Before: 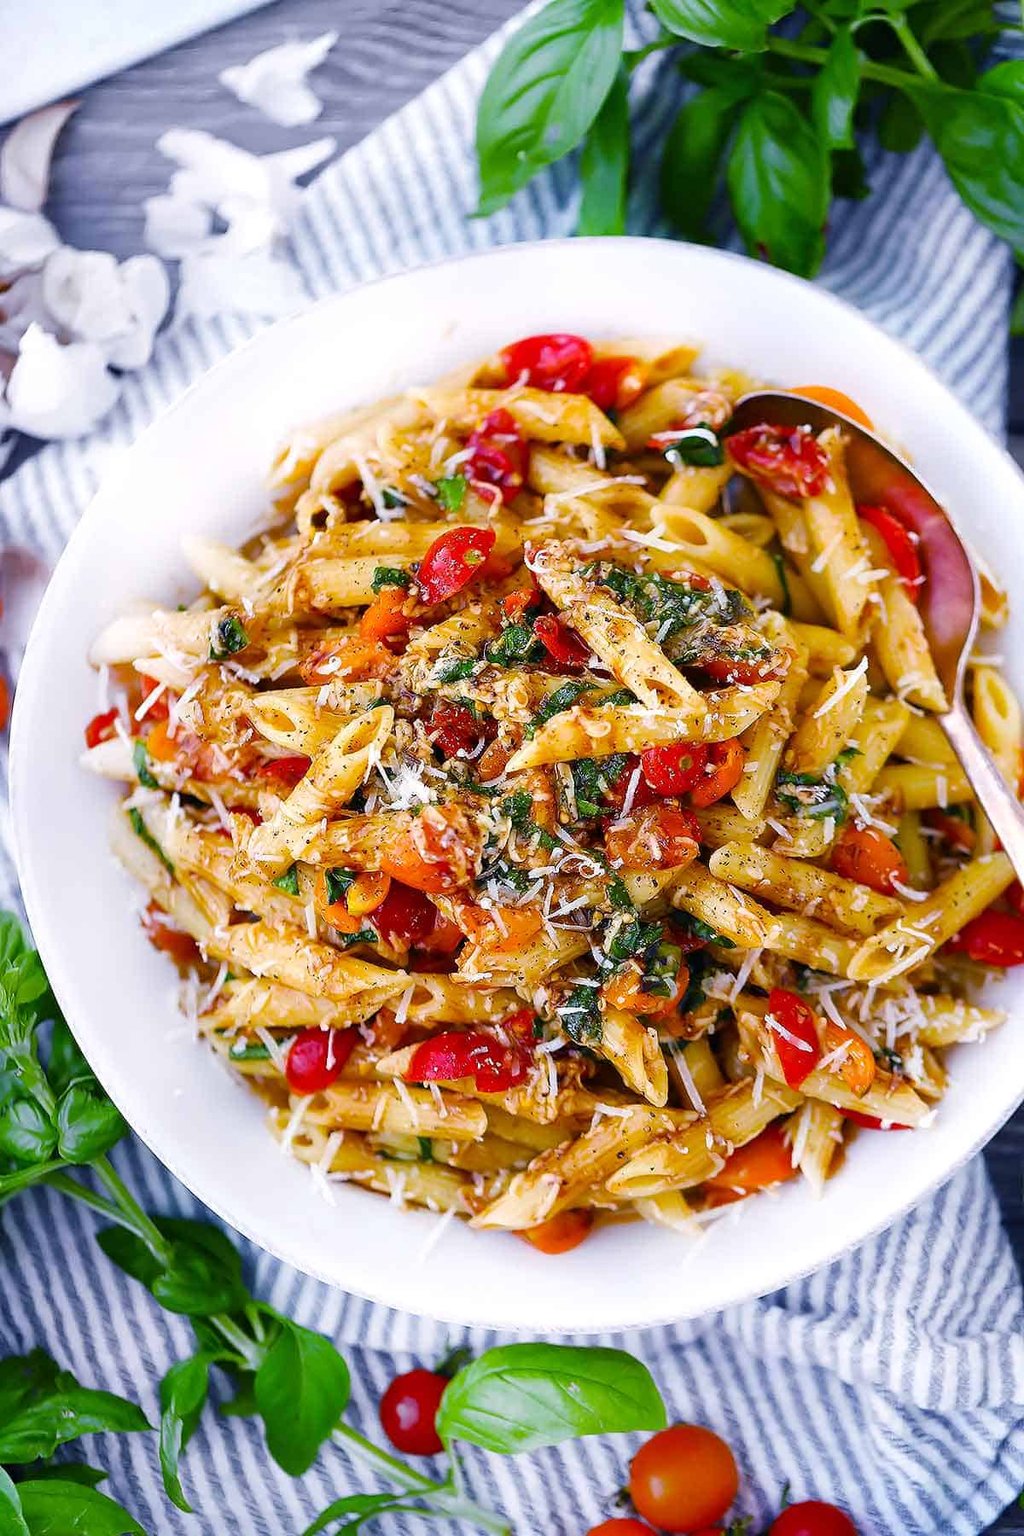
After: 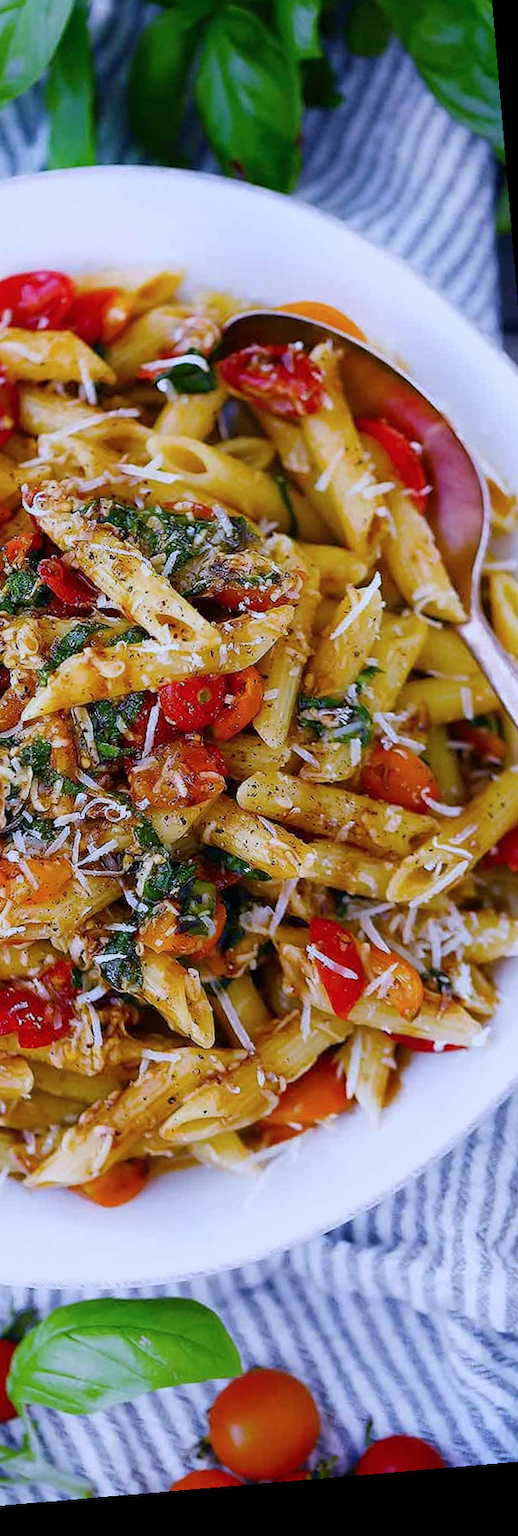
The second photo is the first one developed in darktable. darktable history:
exposure: exposure -0.36 EV, compensate highlight preservation false
color calibration: illuminant as shot in camera, x 0.358, y 0.373, temperature 4628.91 K
white balance: red 0.967, blue 1.049
rotate and perspective: rotation -4.86°, automatic cropping off
crop: left 47.628%, top 6.643%, right 7.874%
